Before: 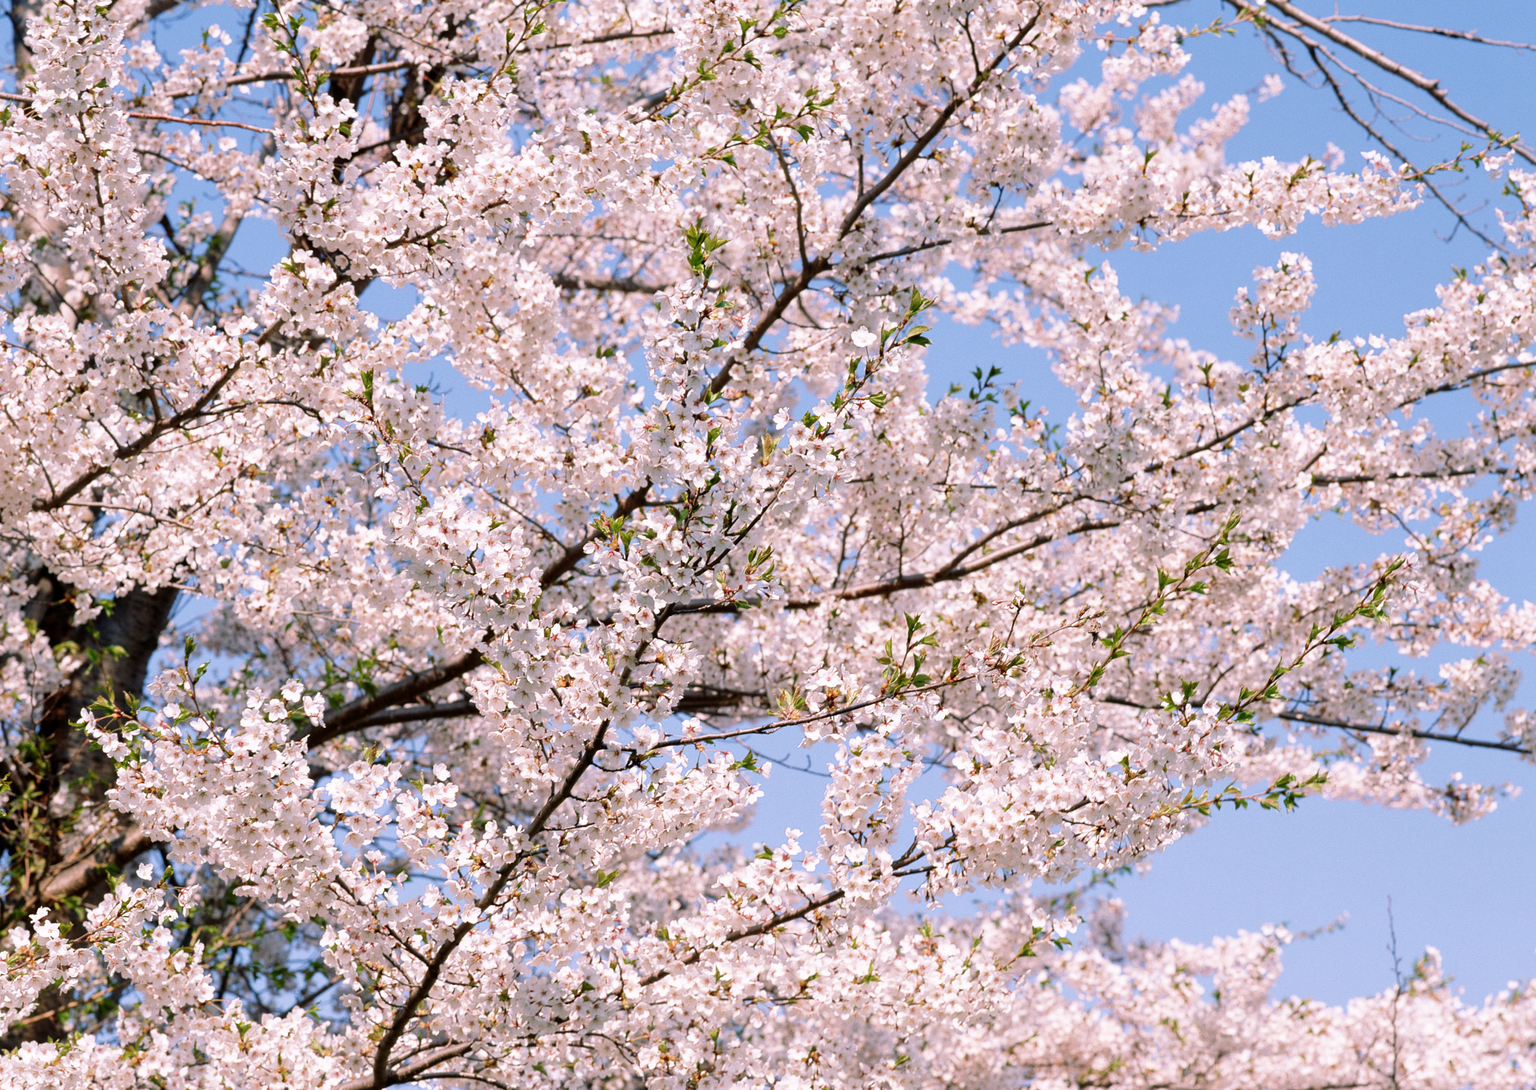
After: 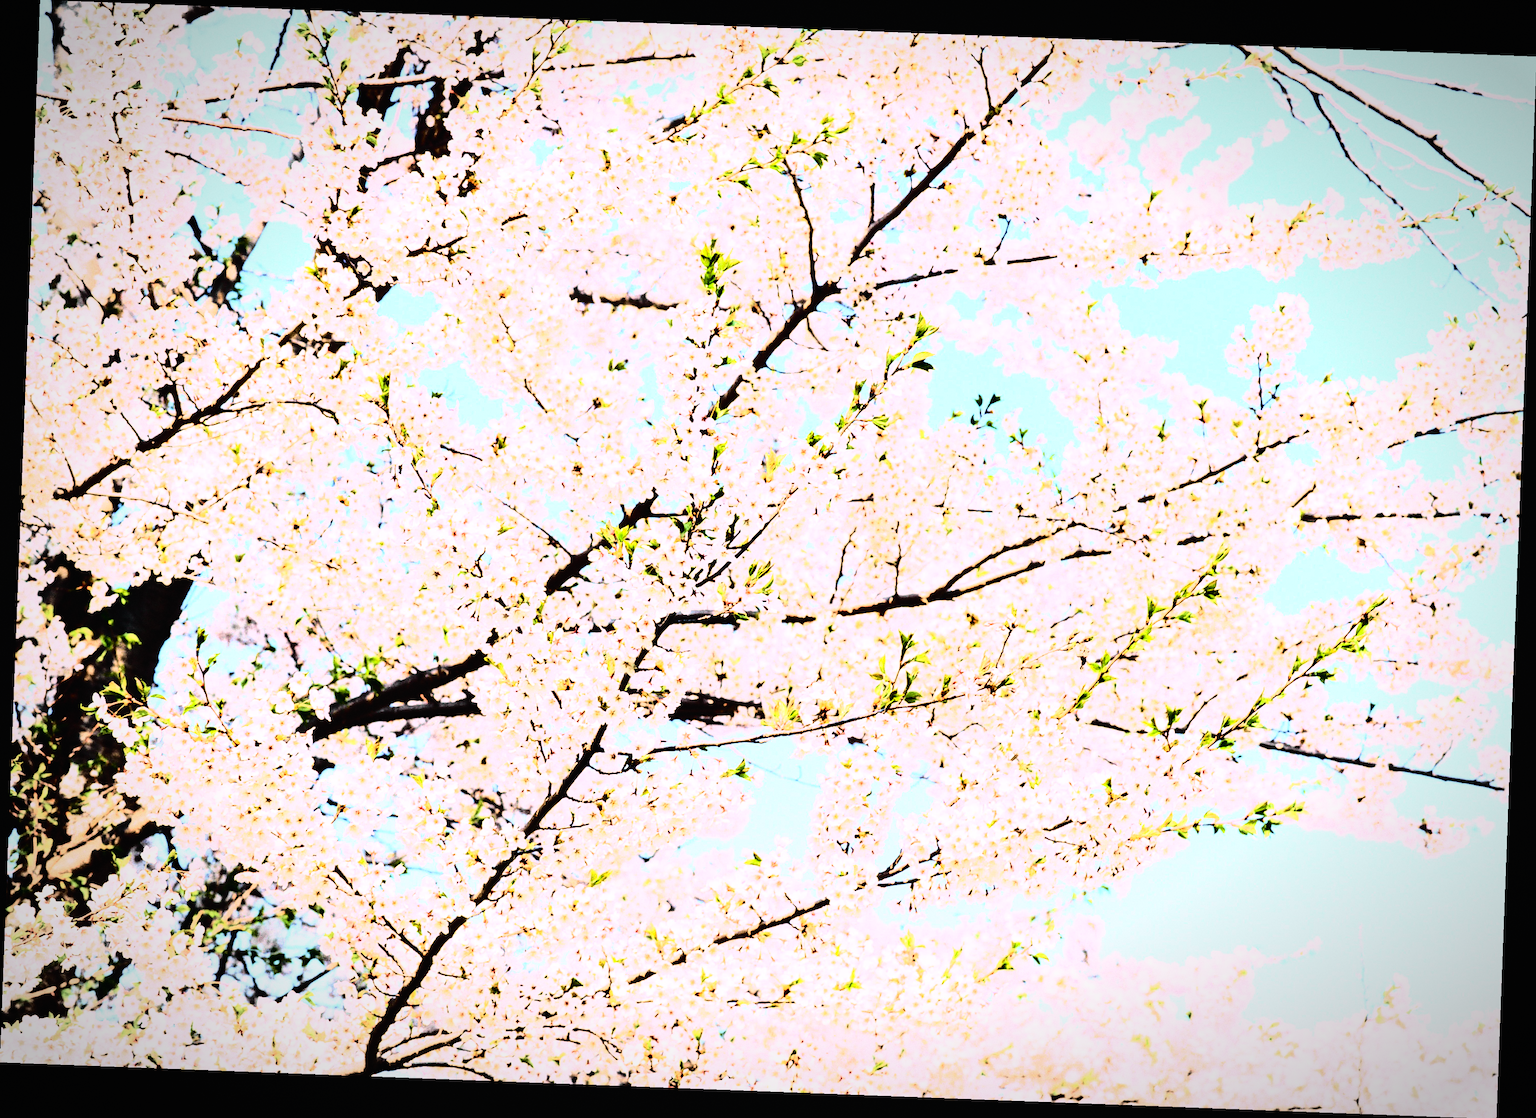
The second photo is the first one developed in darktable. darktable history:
tone equalizer: -8 EV -1.08 EV, -7 EV -1.01 EV, -6 EV -0.867 EV, -5 EV -0.578 EV, -3 EV 0.578 EV, -2 EV 0.867 EV, -1 EV 1.01 EV, +0 EV 1.08 EV, edges refinement/feathering 500, mask exposure compensation -1.57 EV, preserve details no
rotate and perspective: rotation 2.17°, automatic cropping off
tone curve: curves: ch0 [(0, 0.014) (0.12, 0.096) (0.386, 0.49) (0.54, 0.684) (0.751, 0.855) (0.89, 0.943) (0.998, 0.989)]; ch1 [(0, 0) (0.133, 0.099) (0.437, 0.41) (0.5, 0.5) (0.517, 0.536) (0.548, 0.575) (0.582, 0.639) (0.627, 0.692) (0.836, 0.868) (1, 1)]; ch2 [(0, 0) (0.374, 0.341) (0.456, 0.443) (0.478, 0.49) (0.501, 0.5) (0.528, 0.538) (0.55, 0.6) (0.572, 0.633) (0.702, 0.775) (1, 1)], color space Lab, independent channels, preserve colors none
grain: coarseness 0.09 ISO, strength 40%
vignetting: automatic ratio true
velvia: on, module defaults
rgb curve: curves: ch0 [(0, 0) (0.21, 0.15) (0.24, 0.21) (0.5, 0.75) (0.75, 0.96) (0.89, 0.99) (1, 1)]; ch1 [(0, 0.02) (0.21, 0.13) (0.25, 0.2) (0.5, 0.67) (0.75, 0.9) (0.89, 0.97) (1, 1)]; ch2 [(0, 0.02) (0.21, 0.13) (0.25, 0.2) (0.5, 0.67) (0.75, 0.9) (0.89, 0.97) (1, 1)], compensate middle gray true
